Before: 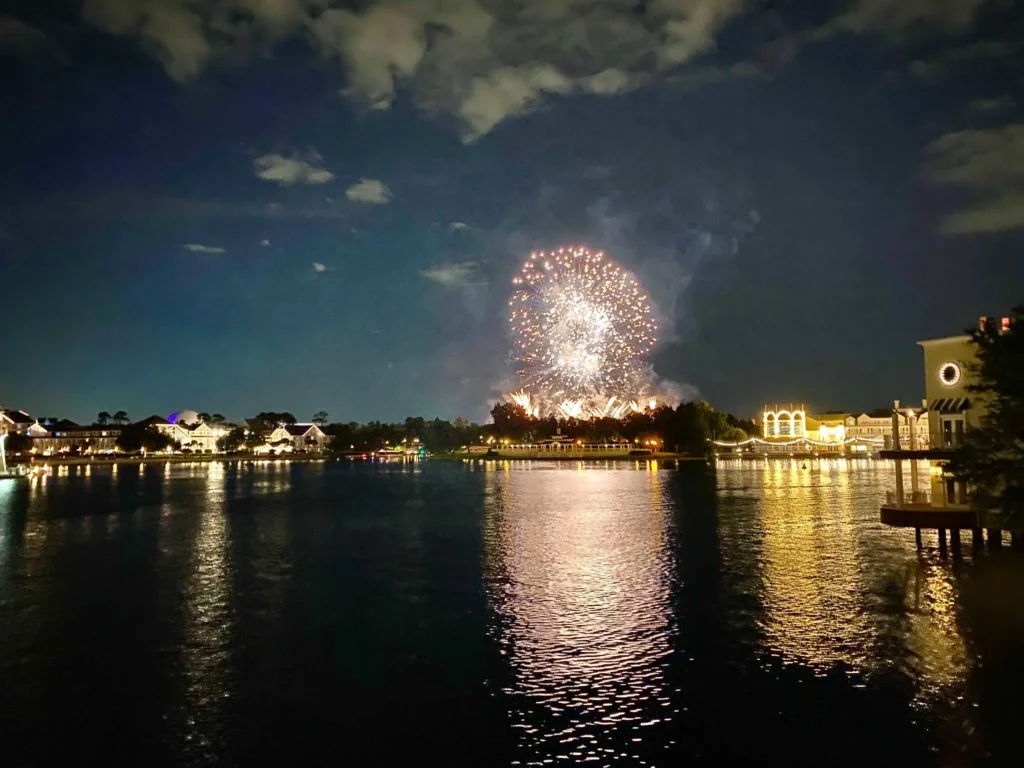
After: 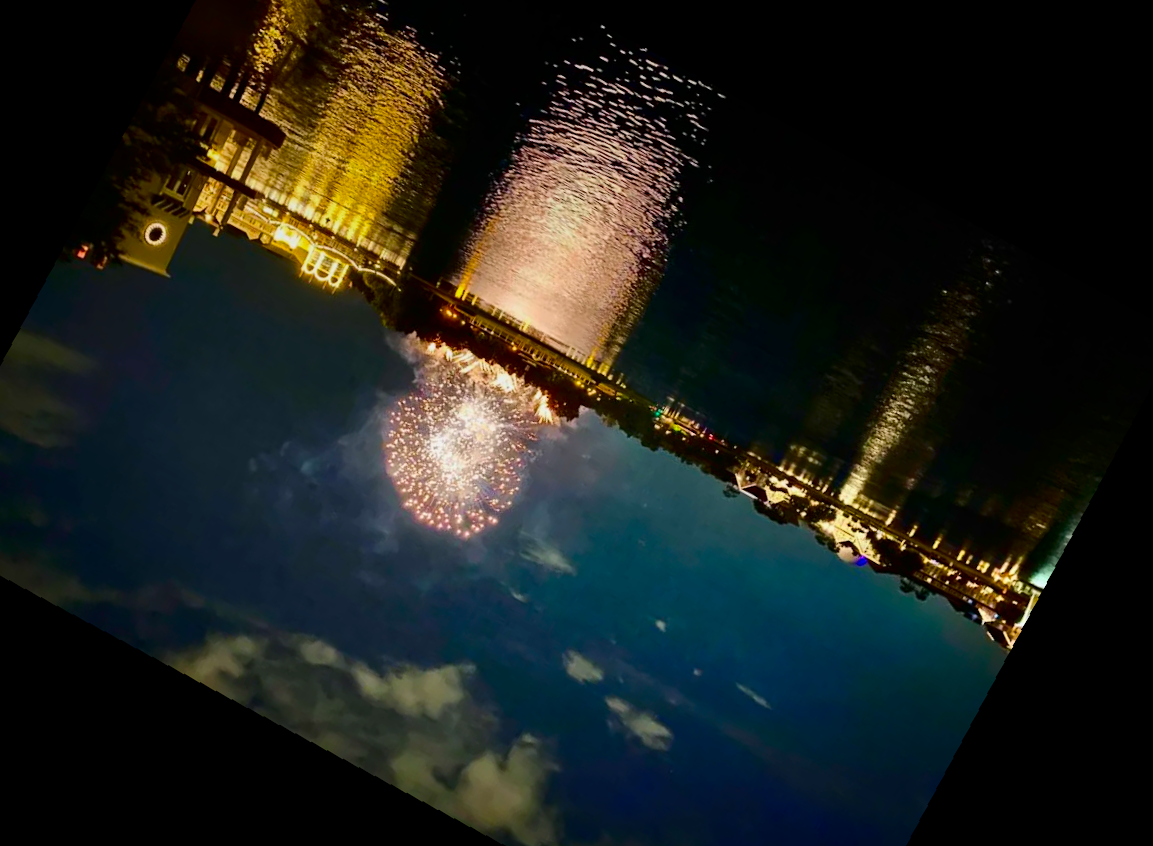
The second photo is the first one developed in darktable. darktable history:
rotate and perspective: rotation -3.18°, automatic cropping off
color balance rgb: perceptual saturation grading › global saturation 25%, perceptual brilliance grading › mid-tones 10%, perceptual brilliance grading › shadows 15%, global vibrance 20%
graduated density: on, module defaults
crop and rotate: angle 148.68°, left 9.111%, top 15.603%, right 4.588%, bottom 17.041%
contrast brightness saturation: contrast 0.2, brightness -0.11, saturation 0.1
